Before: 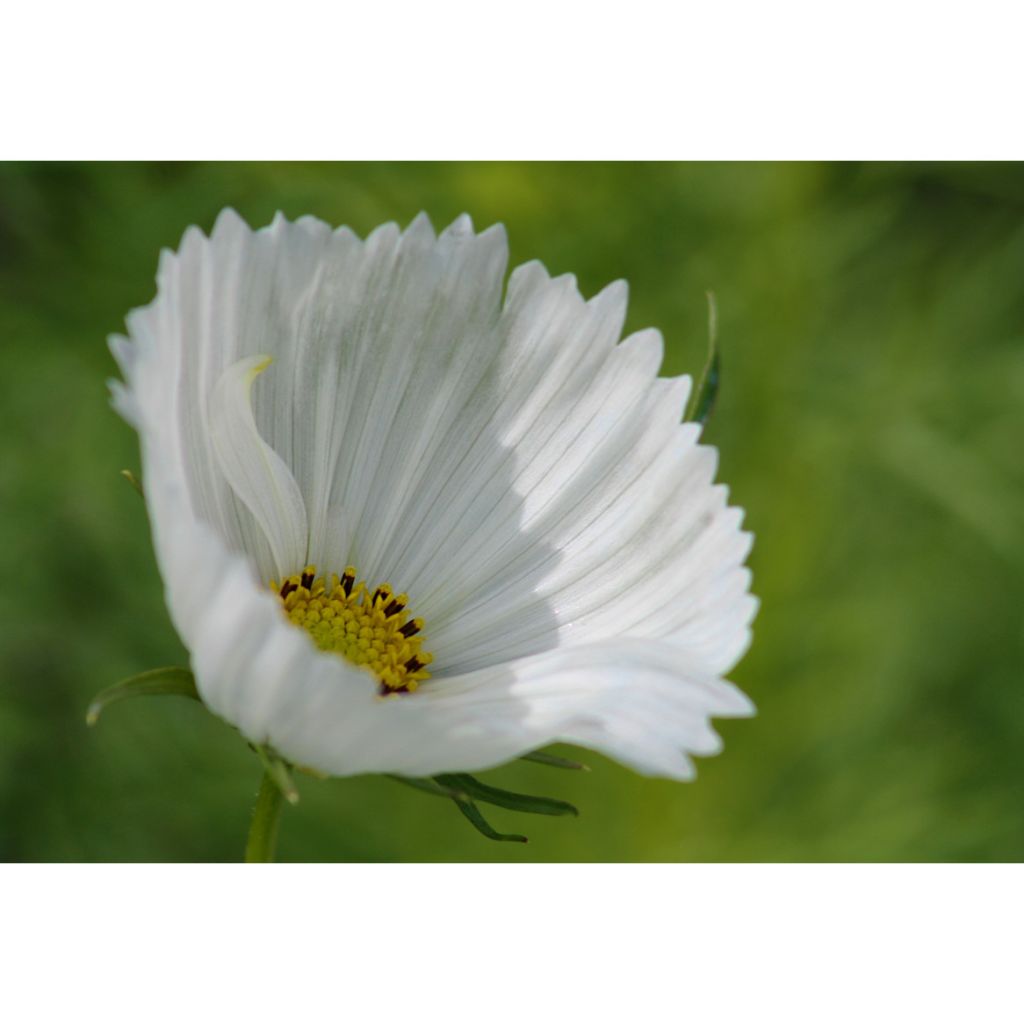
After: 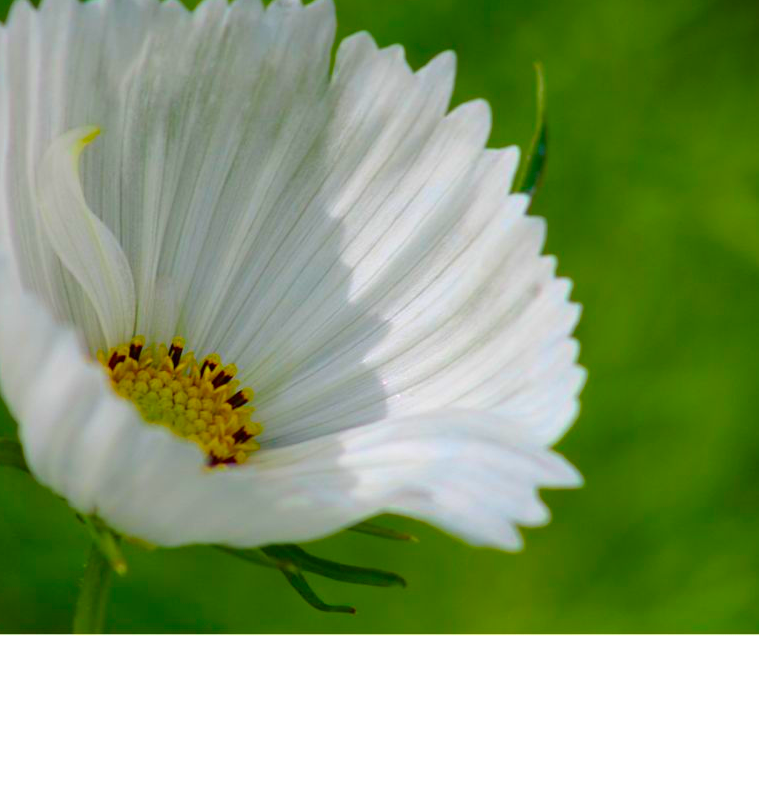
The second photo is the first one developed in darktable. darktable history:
crop: left 16.873%, top 22.366%, right 8.945%
color correction: highlights b* -0.015, saturation 1.8
